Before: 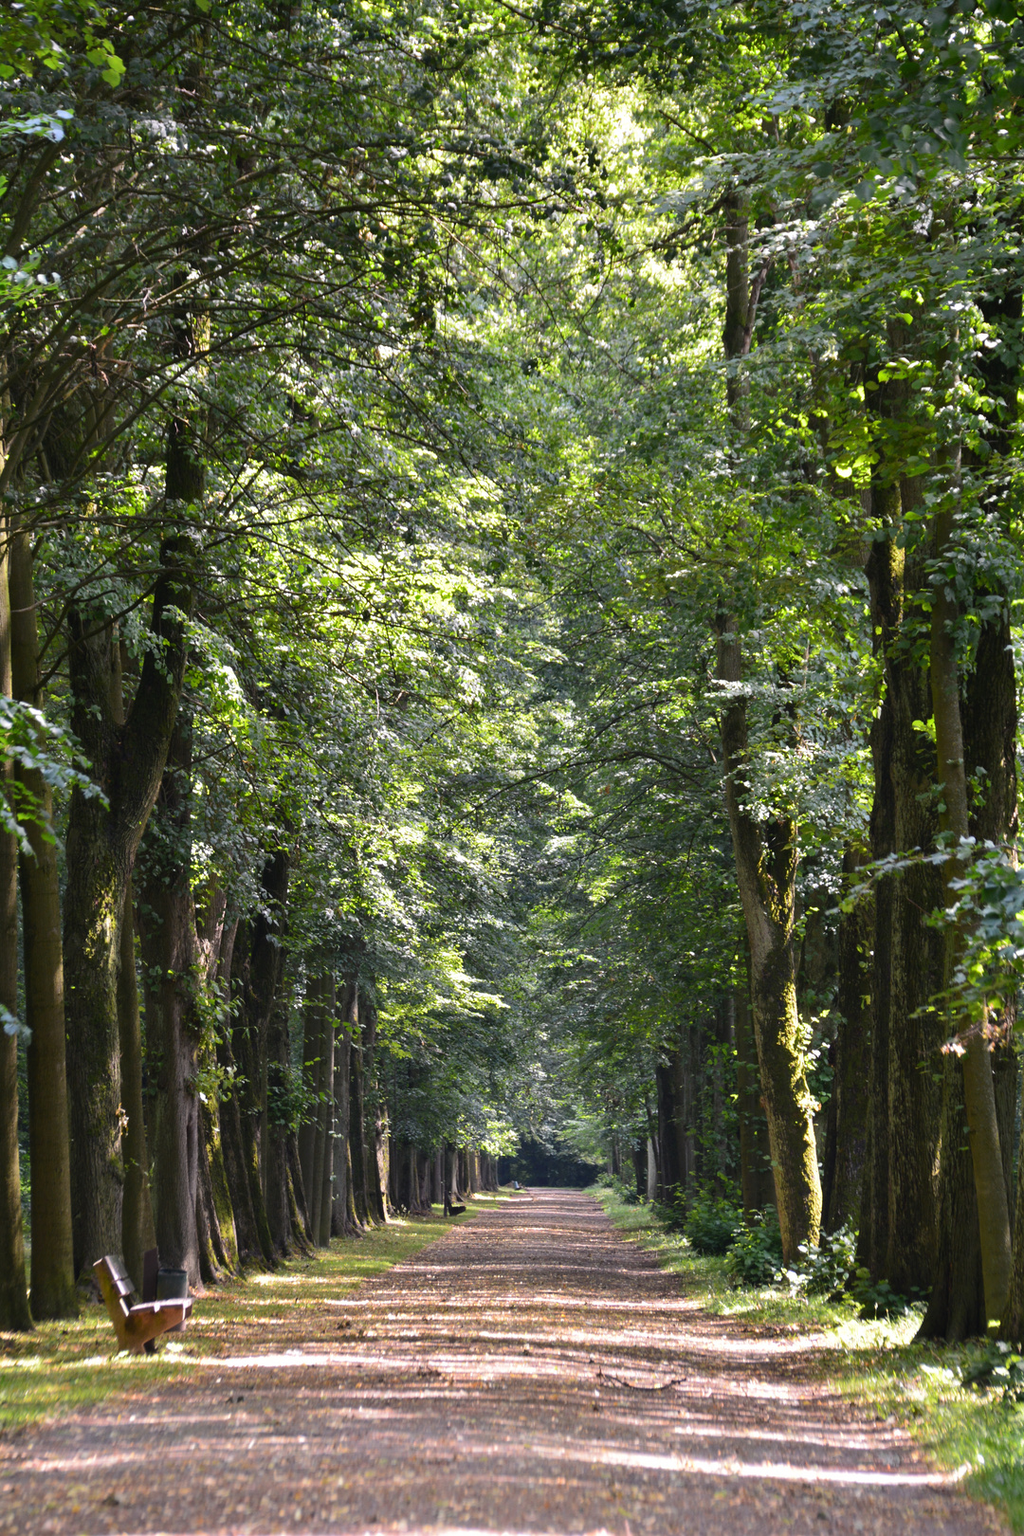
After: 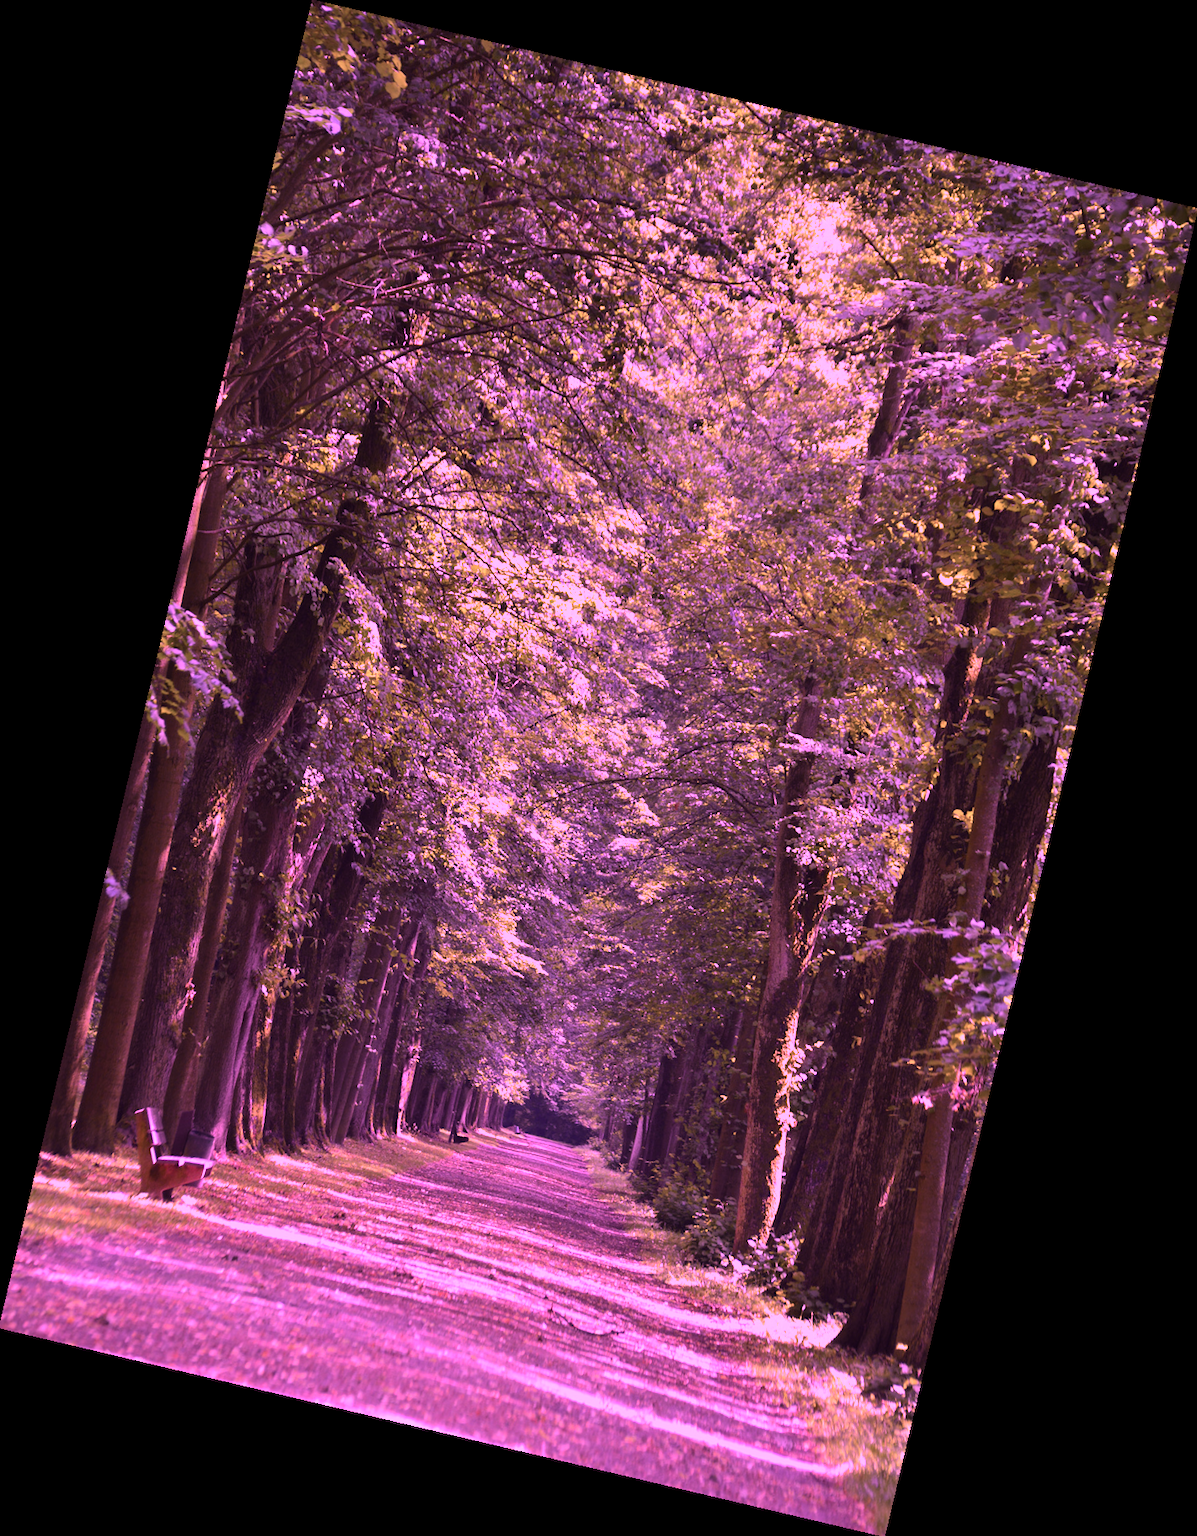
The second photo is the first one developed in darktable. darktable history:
color calibration: illuminant custom, x 0.261, y 0.521, temperature 7054.11 K
rotate and perspective: rotation 13.27°, automatic cropping off
